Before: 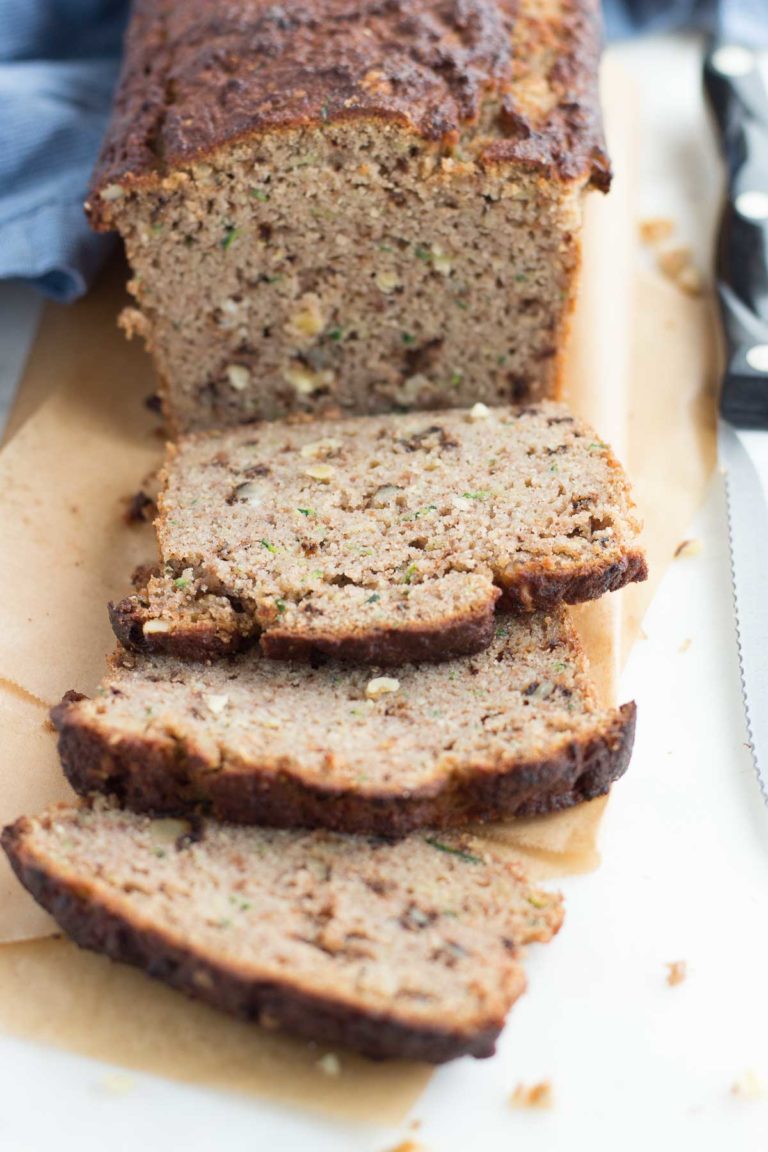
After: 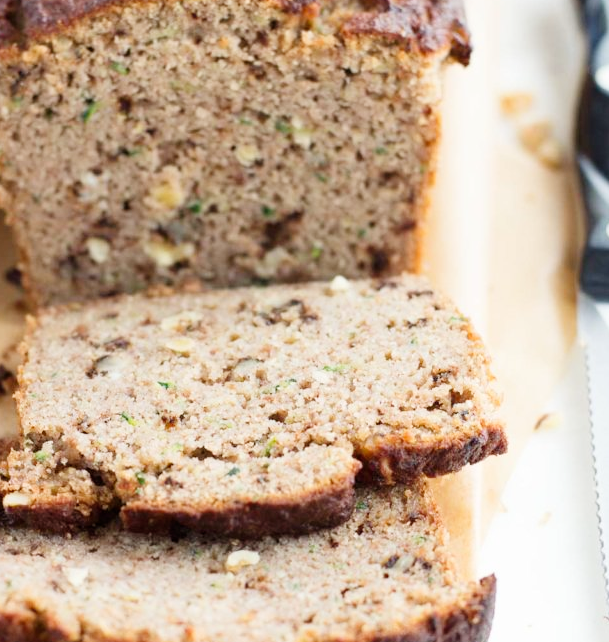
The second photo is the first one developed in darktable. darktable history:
crop: left 18.354%, top 11.084%, right 2.34%, bottom 33.131%
tone curve: curves: ch0 [(0, 0) (0.004, 0.001) (0.133, 0.112) (0.325, 0.362) (0.832, 0.893) (1, 1)], preserve colors none
